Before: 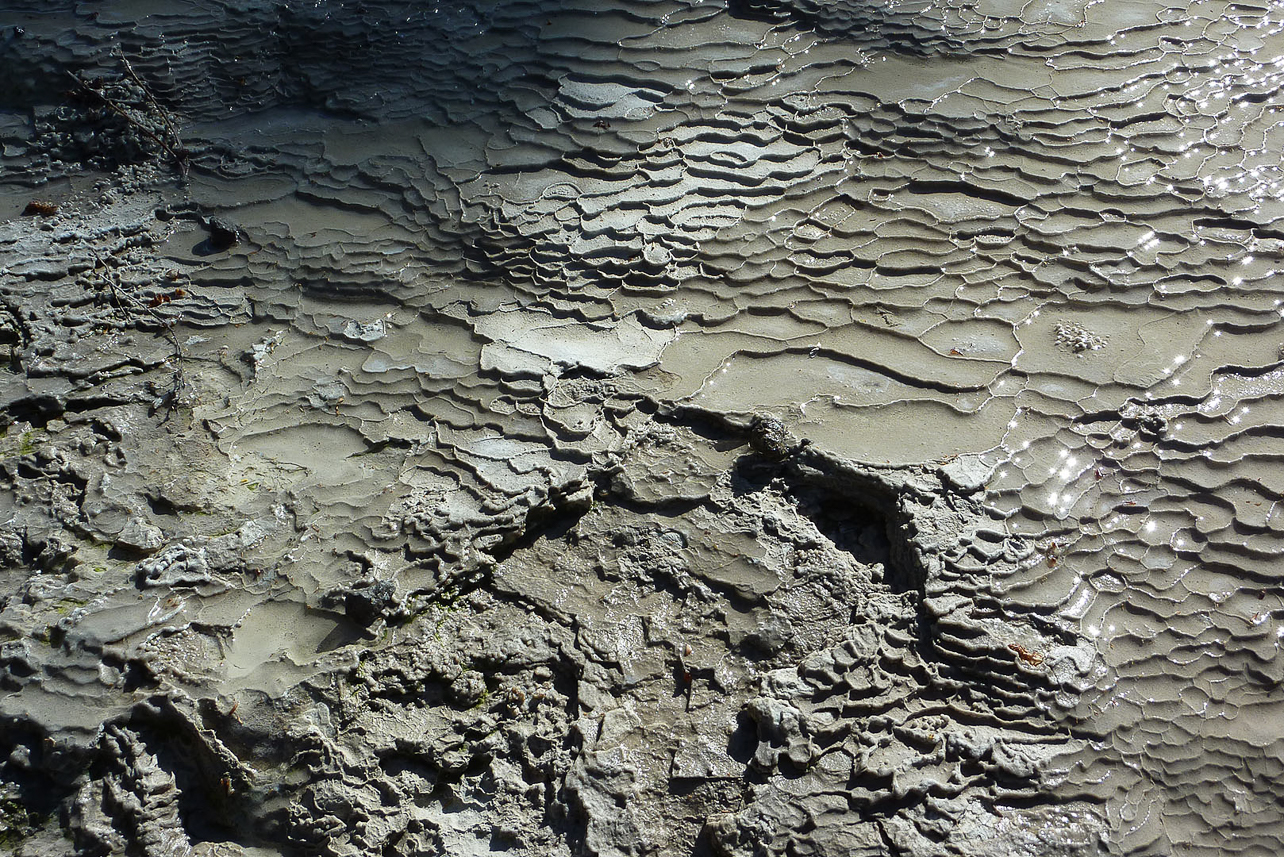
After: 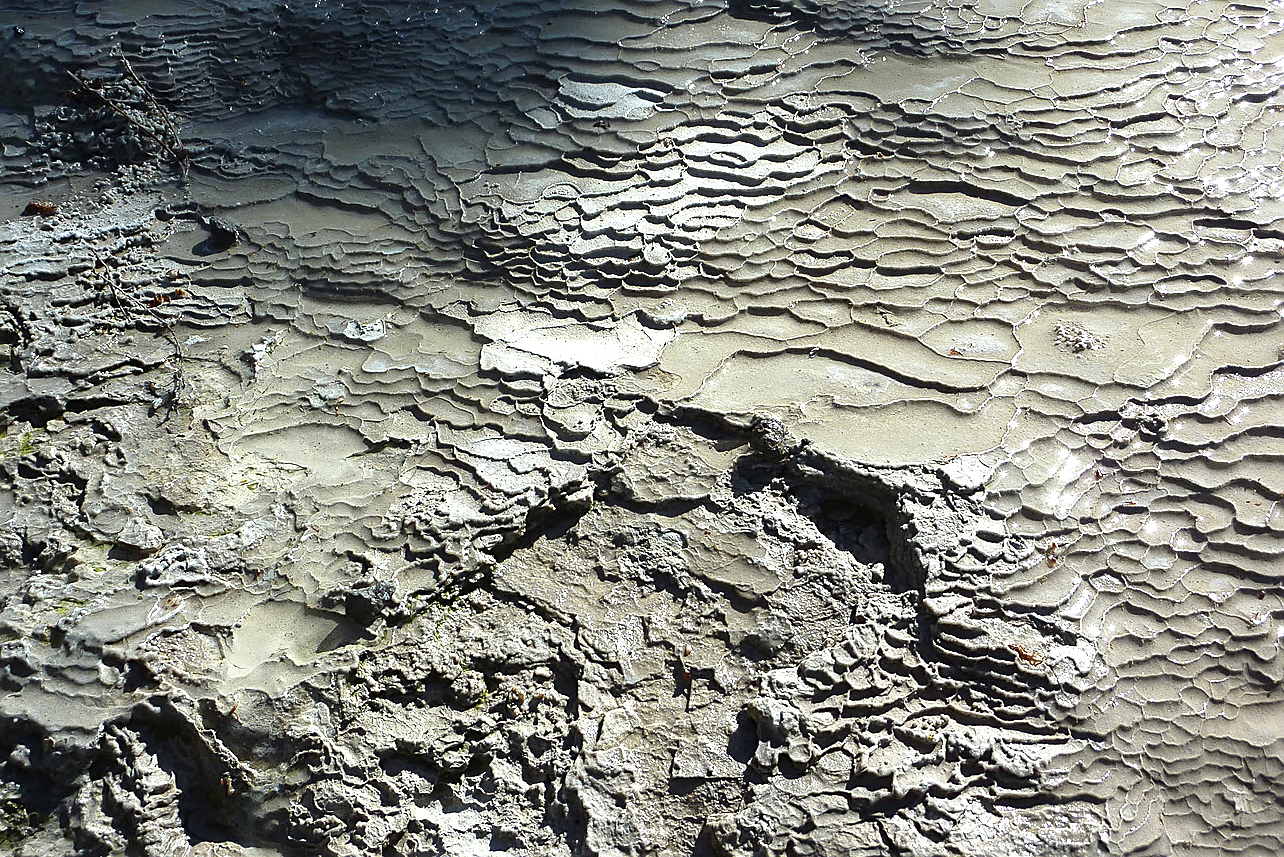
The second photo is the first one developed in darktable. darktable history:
sharpen: on, module defaults
exposure: black level correction 0, exposure 0.7 EV, compensate highlight preservation false
